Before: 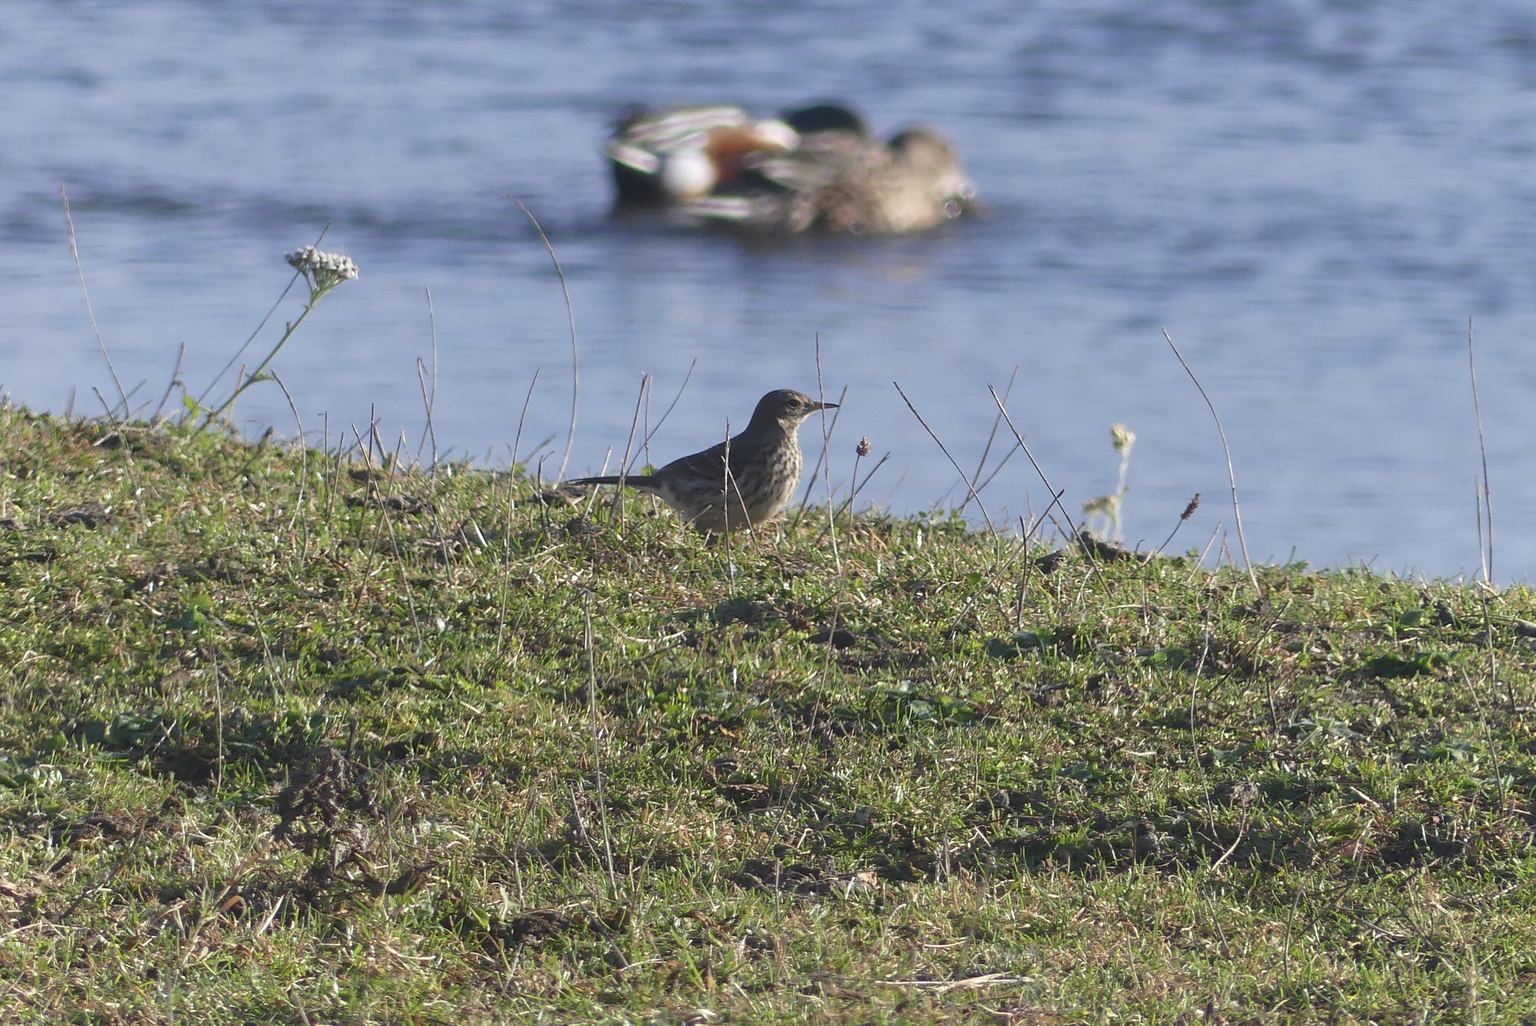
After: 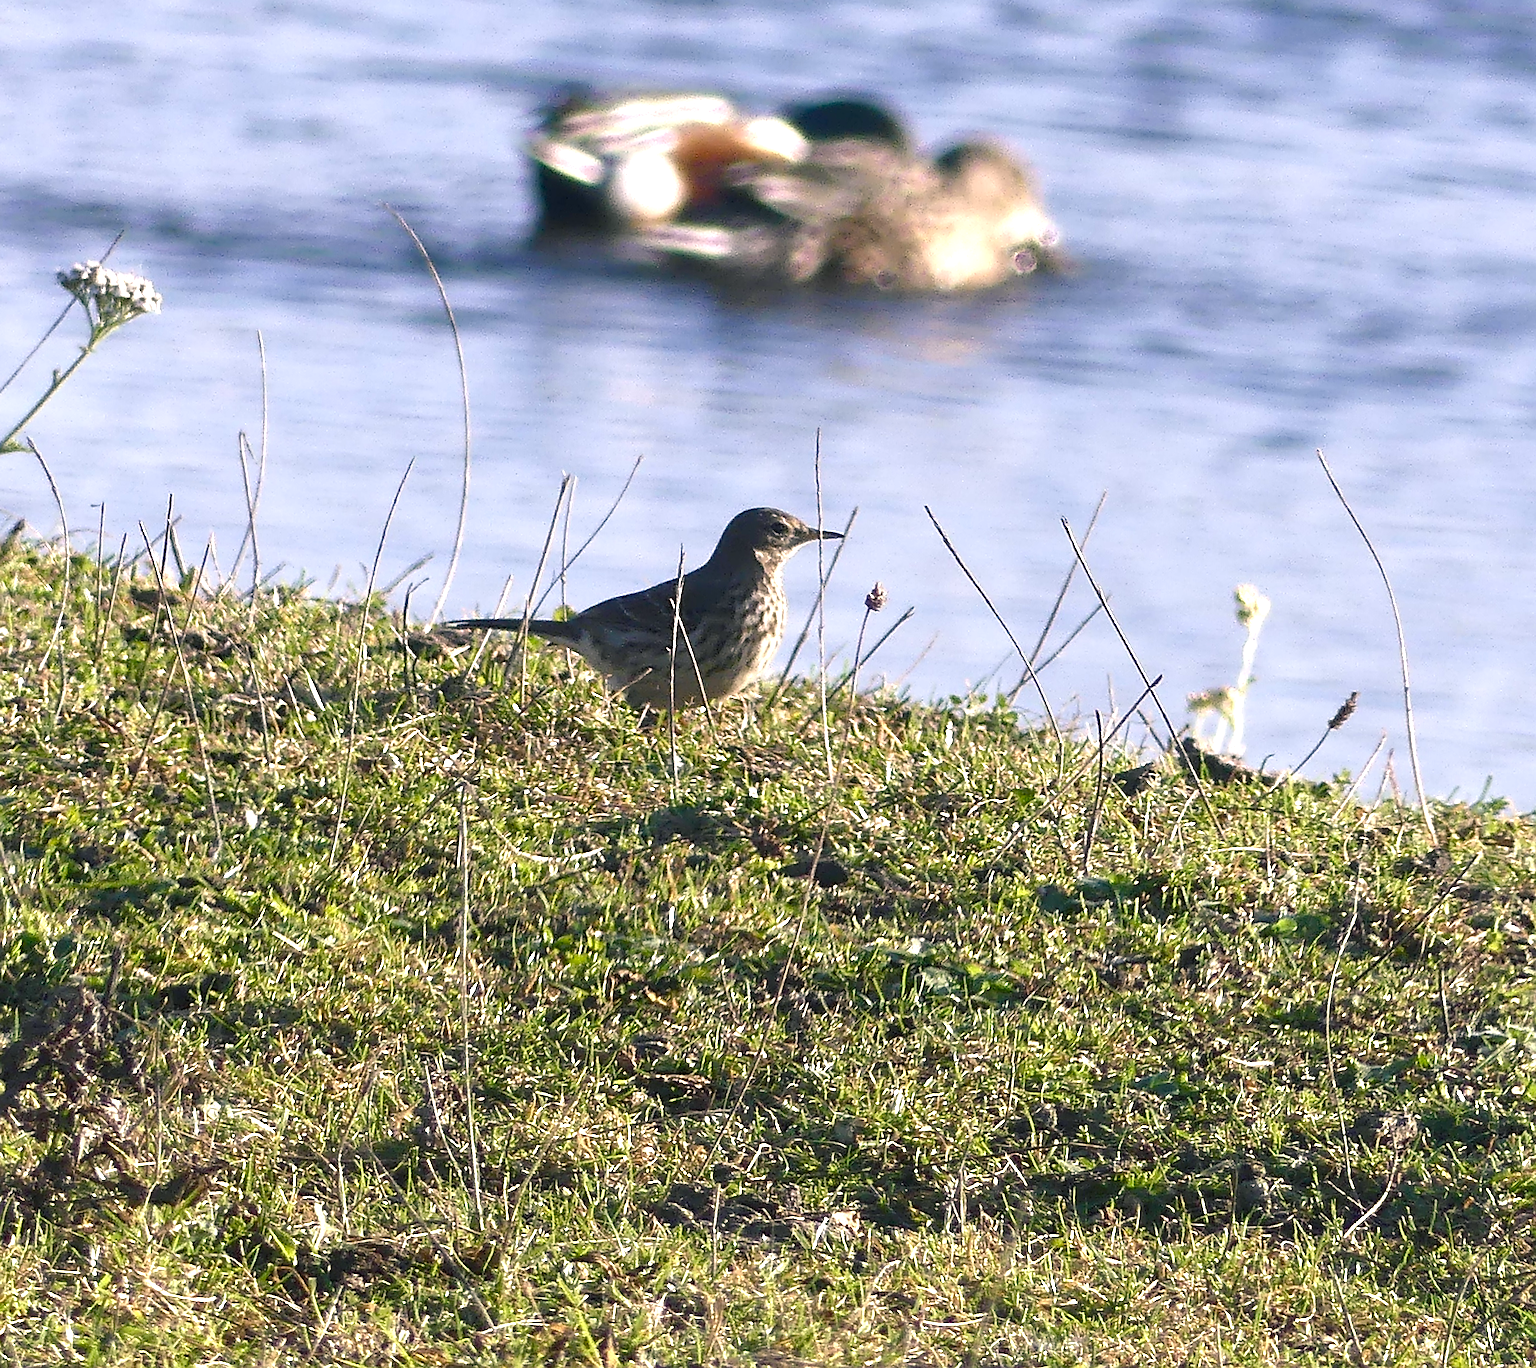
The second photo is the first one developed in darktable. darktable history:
sharpen: on, module defaults
crop and rotate: angle -3.27°, left 14.277%, top 0.028%, right 10.766%, bottom 0.028%
exposure: black level correction 0.003, exposure 0.383 EV, compensate highlight preservation false
color balance rgb: shadows lift › chroma 2%, shadows lift › hue 185.64°, power › luminance 1.48%, highlights gain › chroma 3%, highlights gain › hue 54.51°, global offset › luminance -0.4%, perceptual saturation grading › highlights -18.47%, perceptual saturation grading › mid-tones 6.62%, perceptual saturation grading › shadows 28.22%, perceptual brilliance grading › highlights 15.68%, perceptual brilliance grading › shadows -14.29%, global vibrance 25.96%, contrast 6.45%
tone equalizer: on, module defaults
